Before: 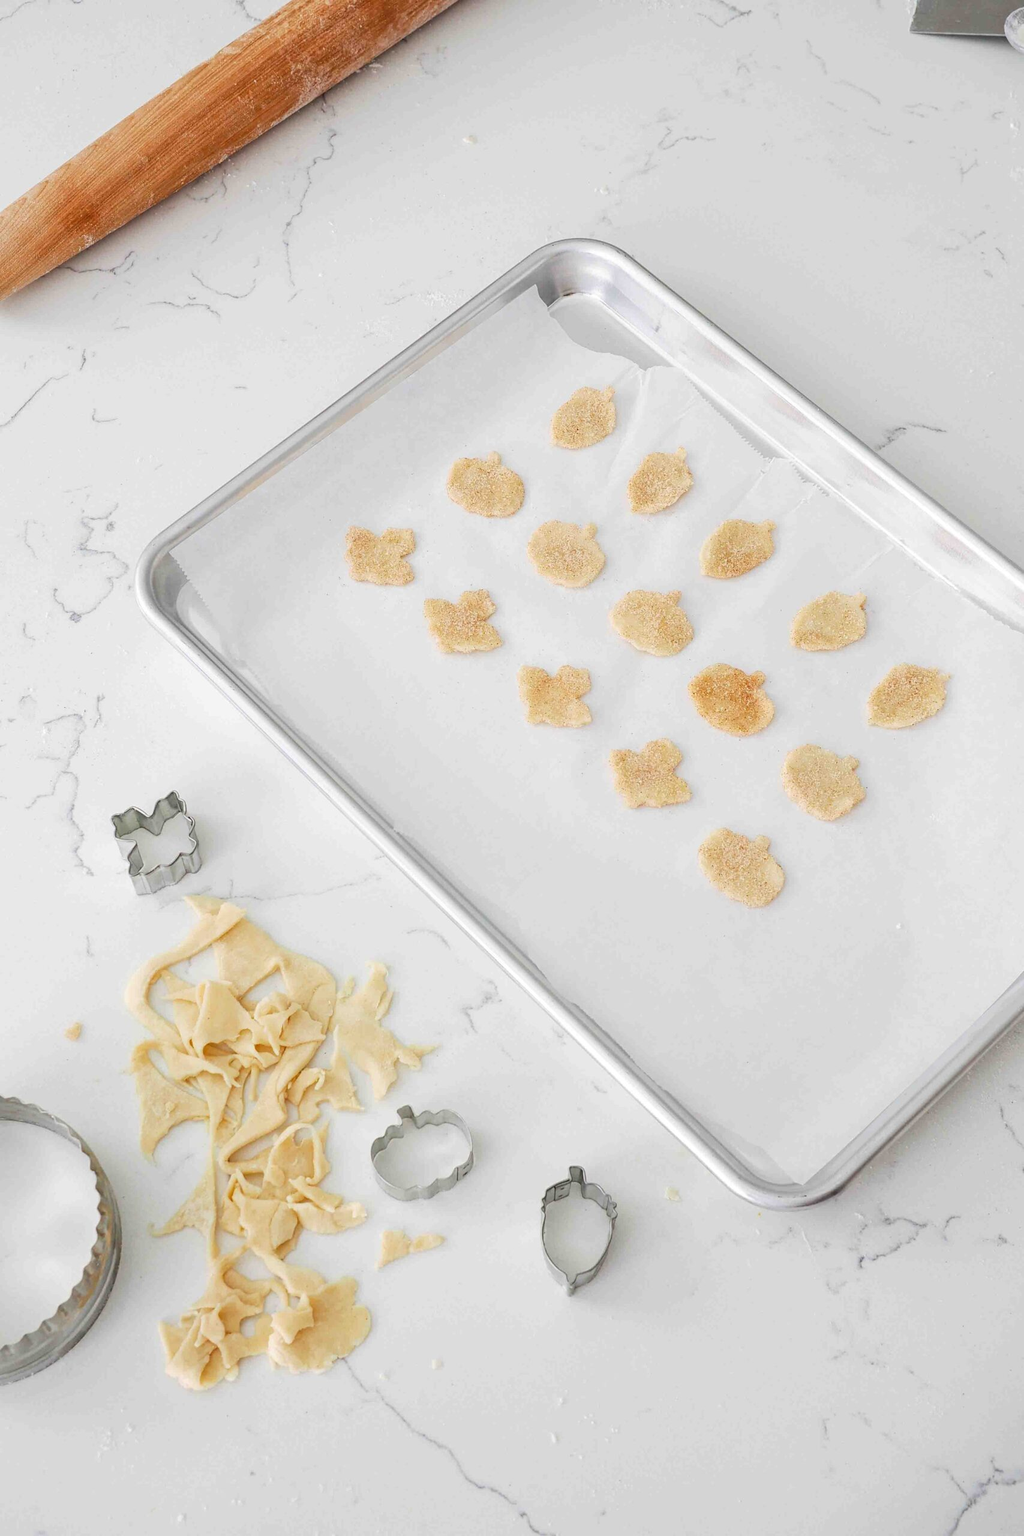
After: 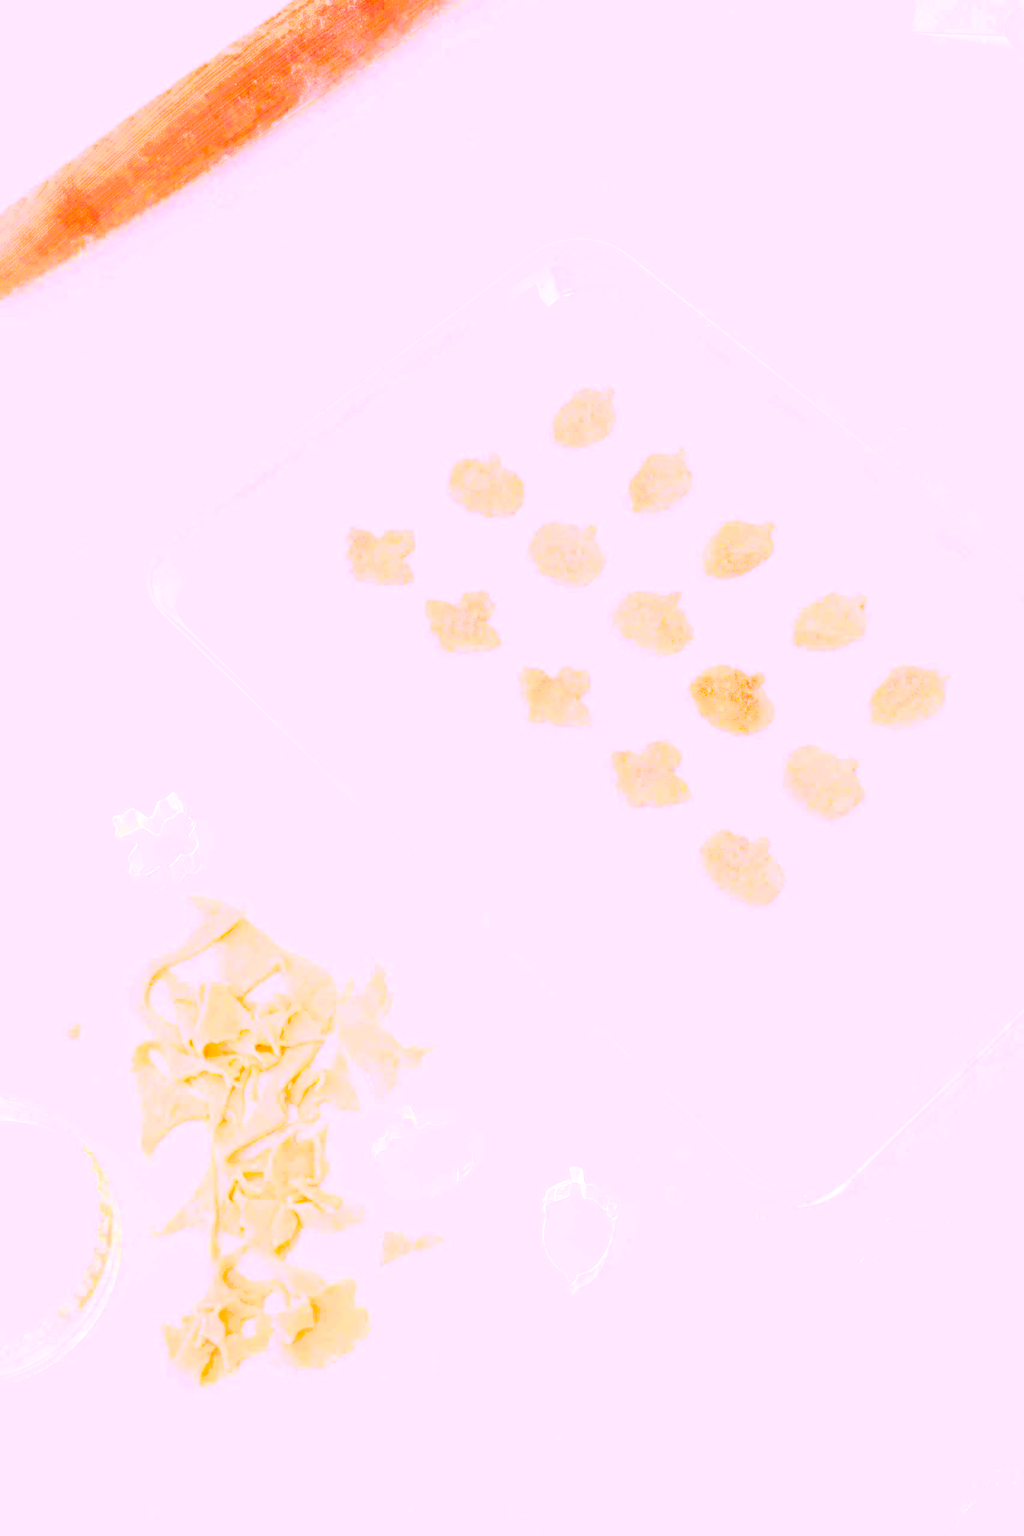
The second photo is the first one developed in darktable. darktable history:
exposure: black level correction 0.001, exposure 1.84 EV, compensate highlight preservation false
shadows and highlights: shadows 29.61, highlights -30.47, low approximation 0.01, soften with gaussian
color correction: highlights a* 19.5, highlights b* -11.53, saturation 1.69
bloom: threshold 82.5%, strength 16.25%
rgb levels: preserve colors sum RGB, levels [[0.038, 0.433, 0.934], [0, 0.5, 1], [0, 0.5, 1]]
